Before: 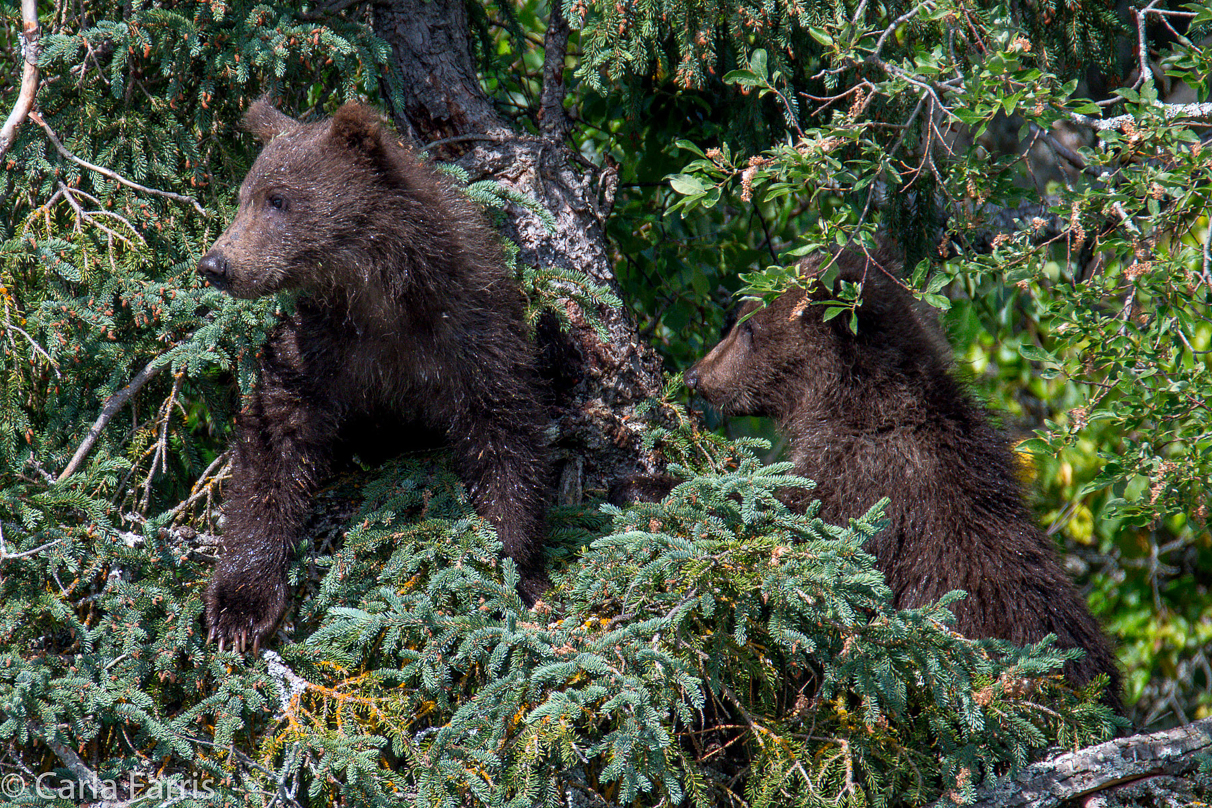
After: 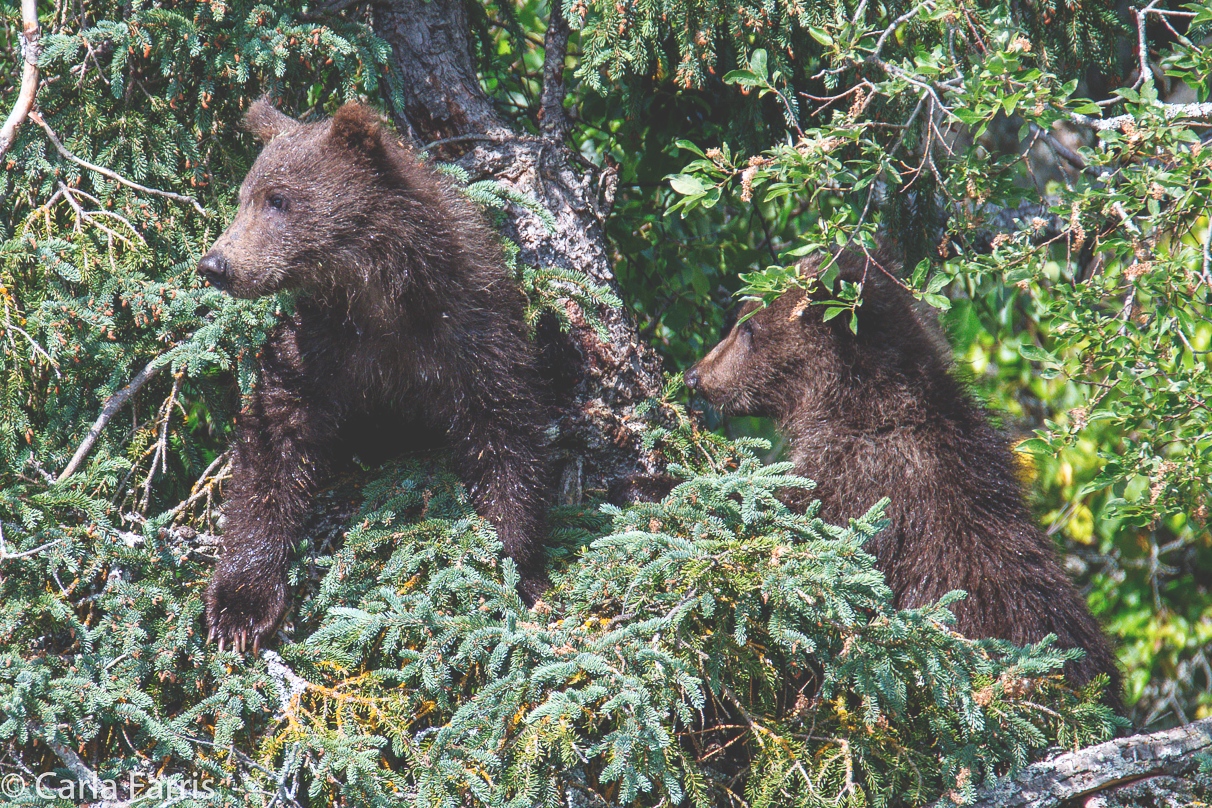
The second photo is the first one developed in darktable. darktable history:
base curve: curves: ch0 [(0, 0) (0.036, 0.025) (0.121, 0.166) (0.206, 0.329) (0.605, 0.79) (1, 1)], preserve colors none
exposure: black level correction -0.041, exposure 0.064 EV, compensate highlight preservation false
